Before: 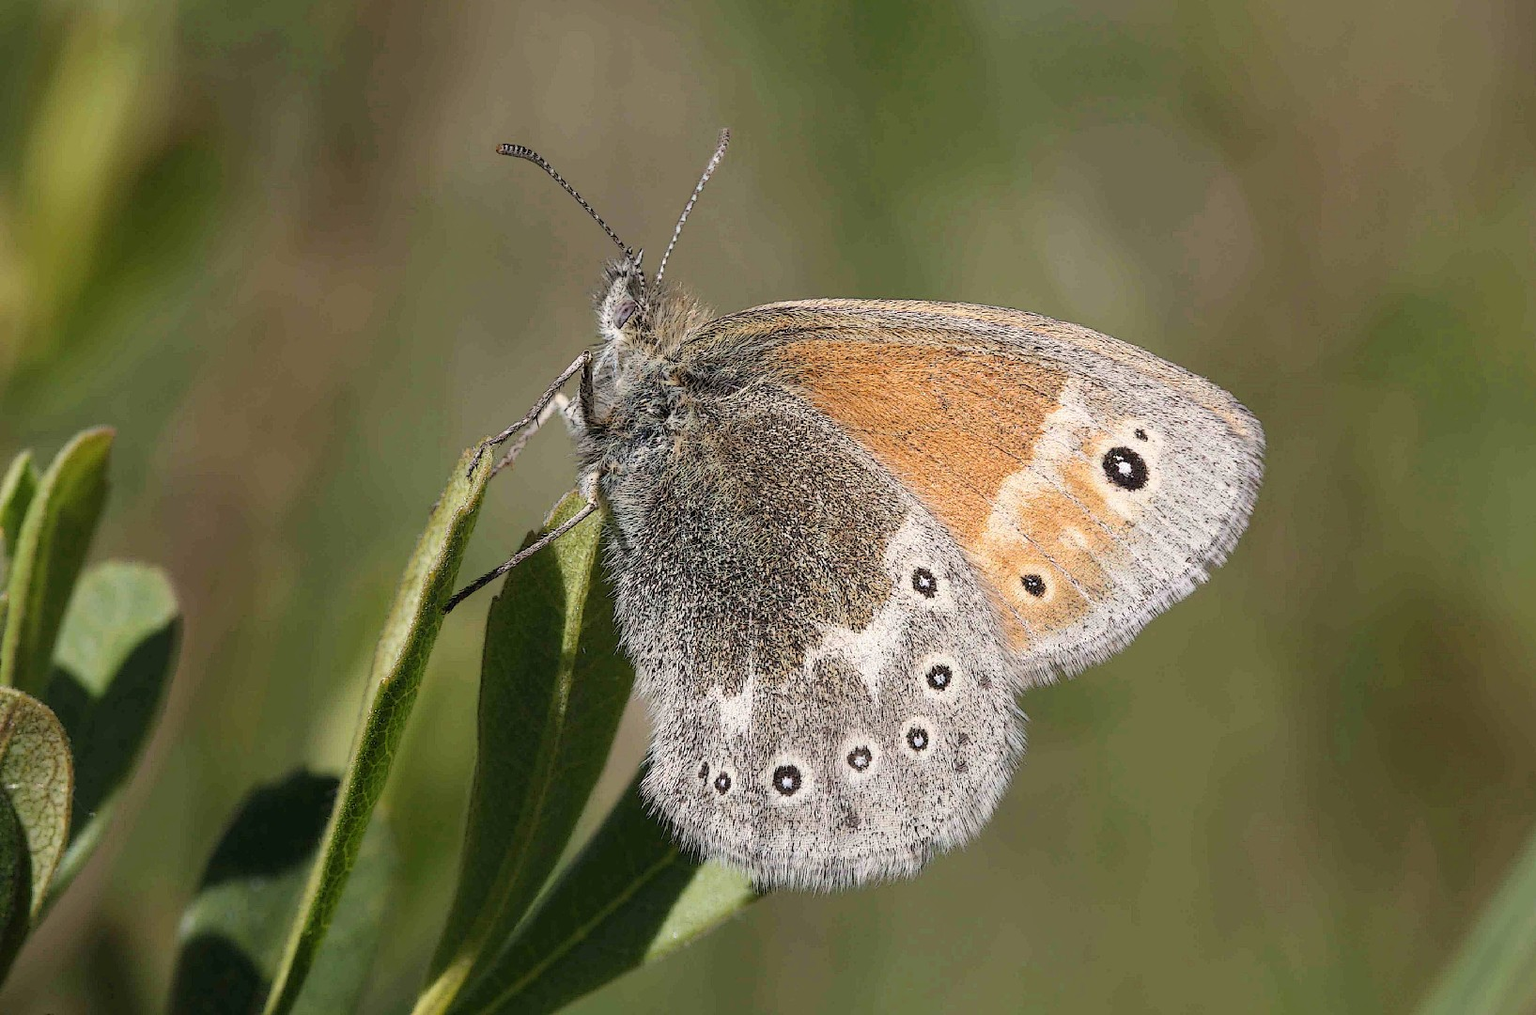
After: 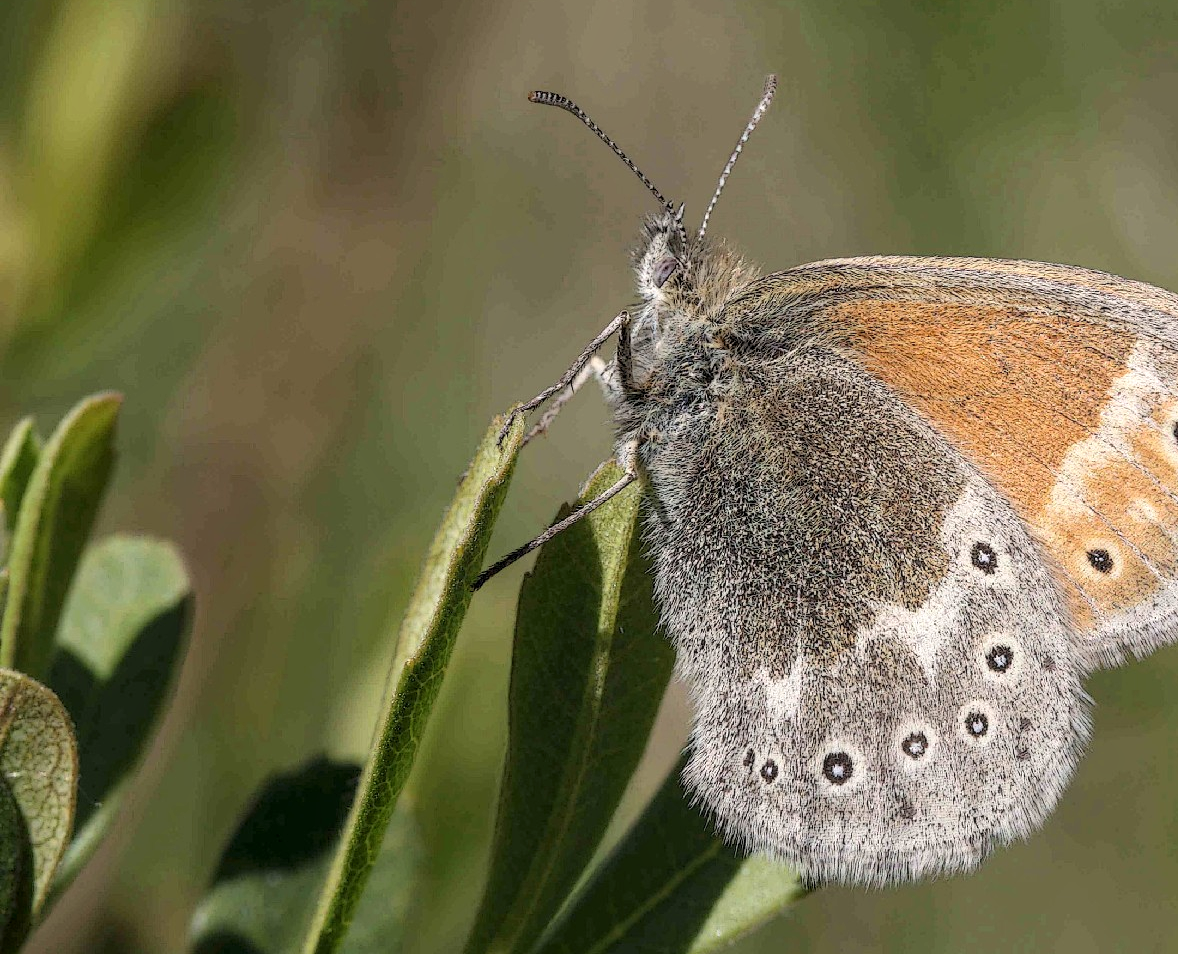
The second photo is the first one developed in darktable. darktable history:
local contrast: on, module defaults
crop: top 5.783%, right 27.908%, bottom 5.795%
